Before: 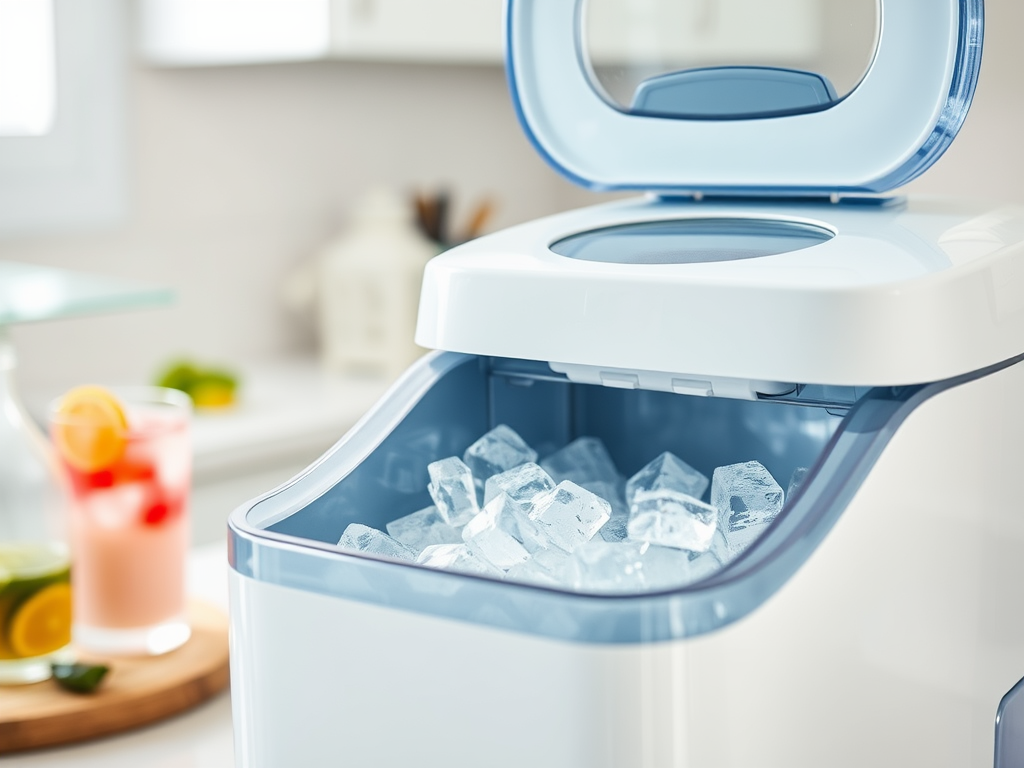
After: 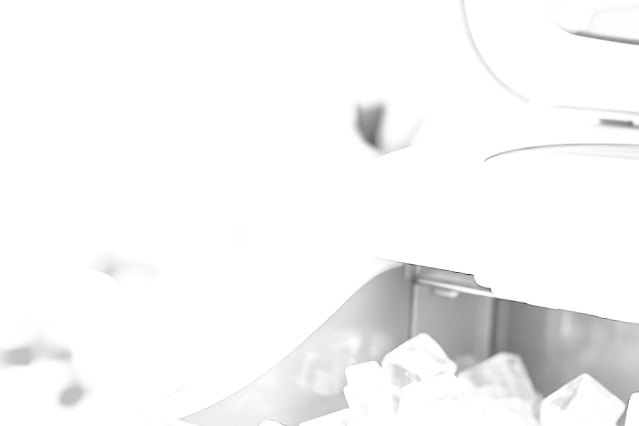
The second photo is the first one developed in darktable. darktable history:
color zones: curves: ch1 [(0, -0.394) (0.143, -0.394) (0.286, -0.394) (0.429, -0.392) (0.571, -0.391) (0.714, -0.391) (0.857, -0.391) (1, -0.394)]
crop and rotate: angle -4.99°, left 2.122%, top 6.945%, right 27.566%, bottom 30.519%
base curve: curves: ch0 [(0, 0) (0.032, 0.037) (0.105, 0.228) (0.435, 0.76) (0.856, 0.983) (1, 1)], preserve colors none
rotate and perspective: rotation -0.45°, automatic cropping original format, crop left 0.008, crop right 0.992, crop top 0.012, crop bottom 0.988
exposure: black level correction 0, exposure 1.45 EV, compensate exposure bias true, compensate highlight preservation false
